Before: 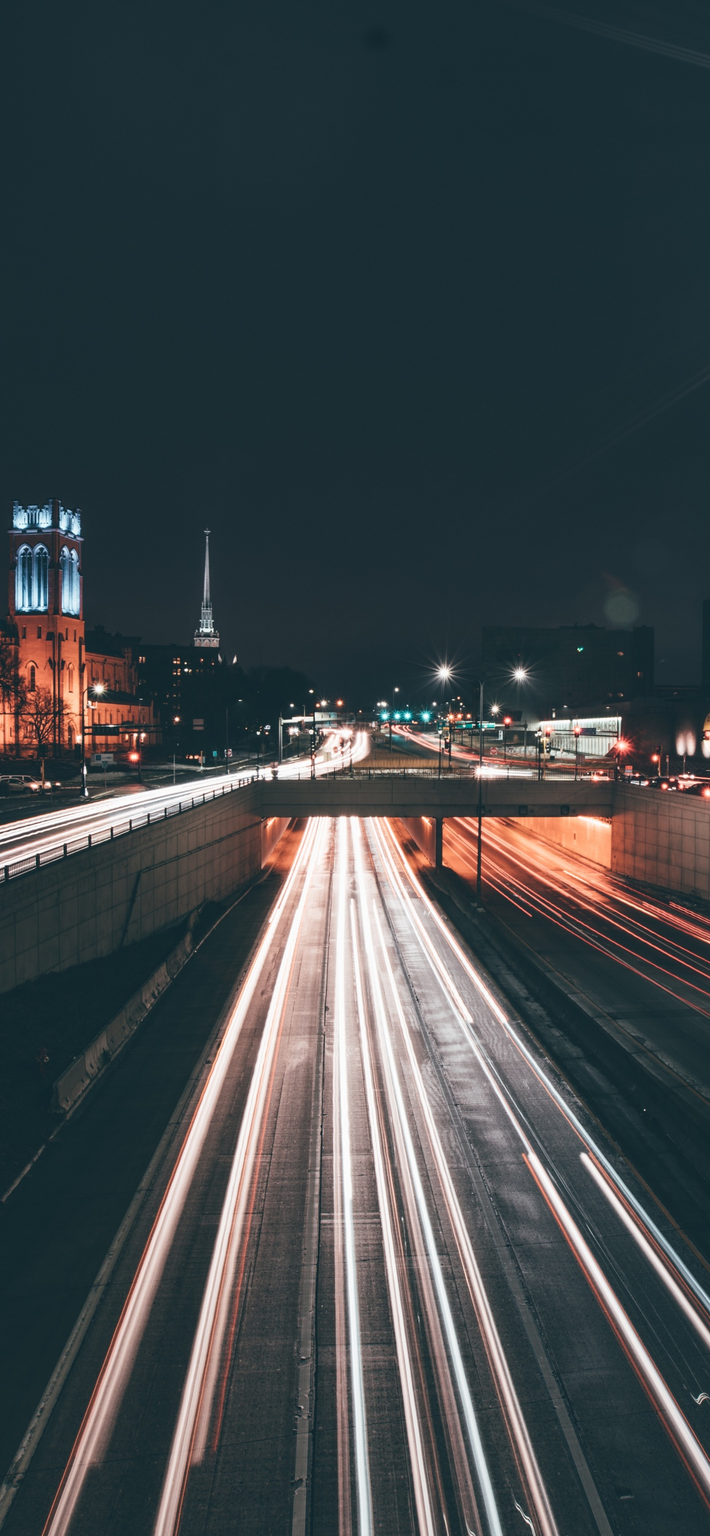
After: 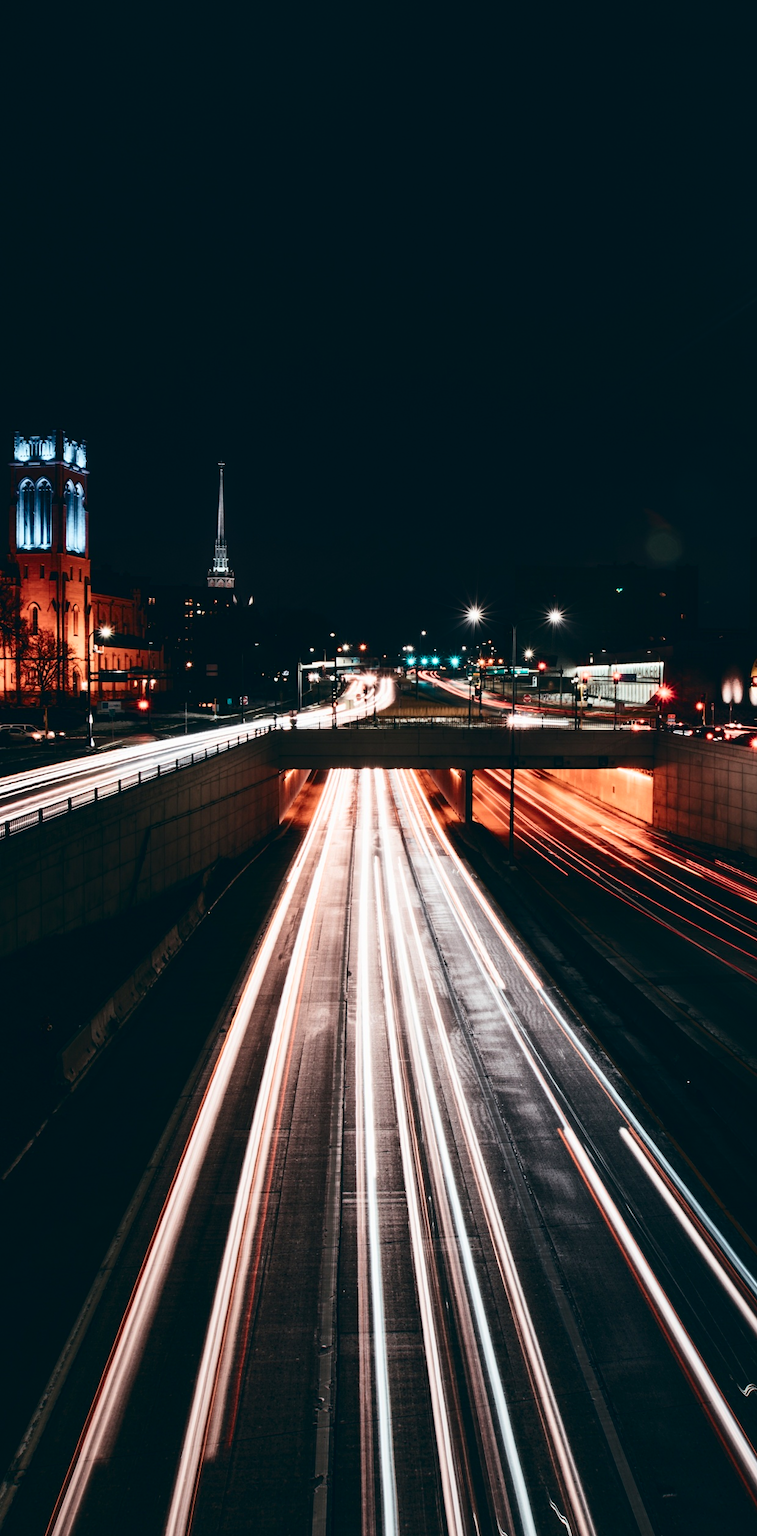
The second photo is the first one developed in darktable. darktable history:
crop and rotate: top 6.357%
contrast brightness saturation: contrast 0.223, brightness -0.182, saturation 0.235
